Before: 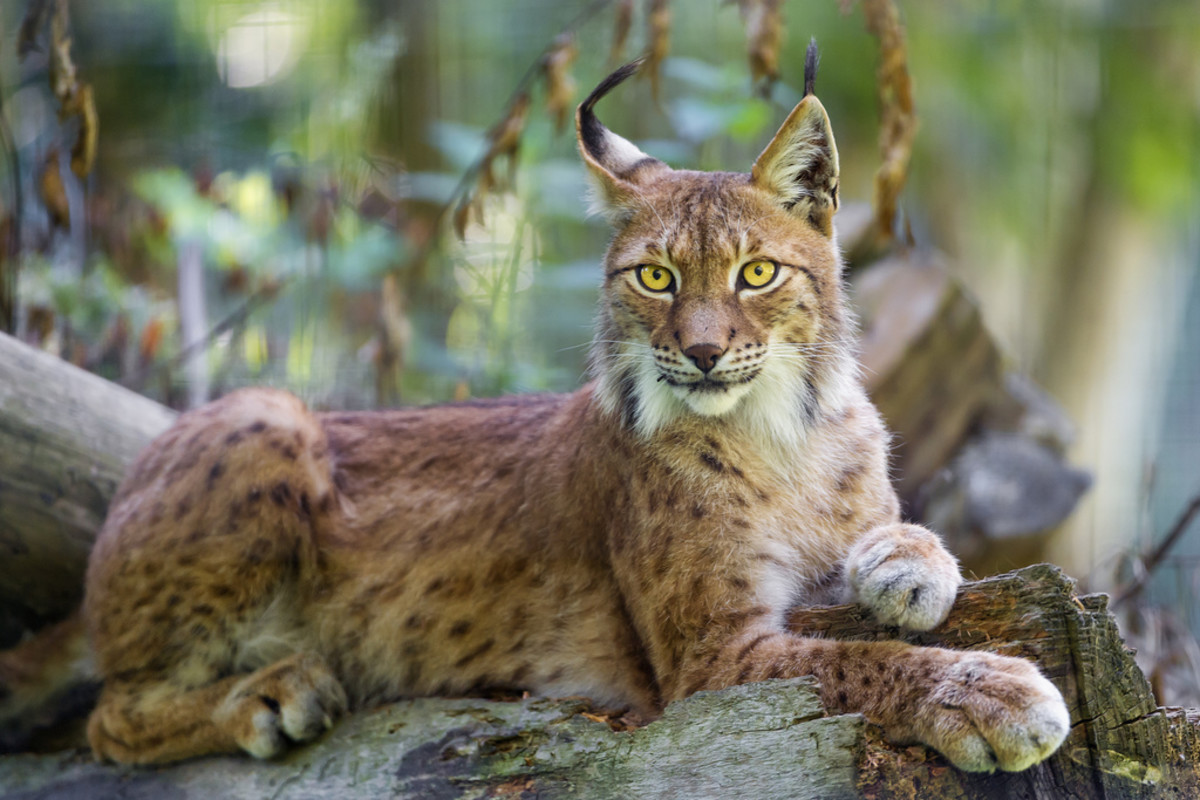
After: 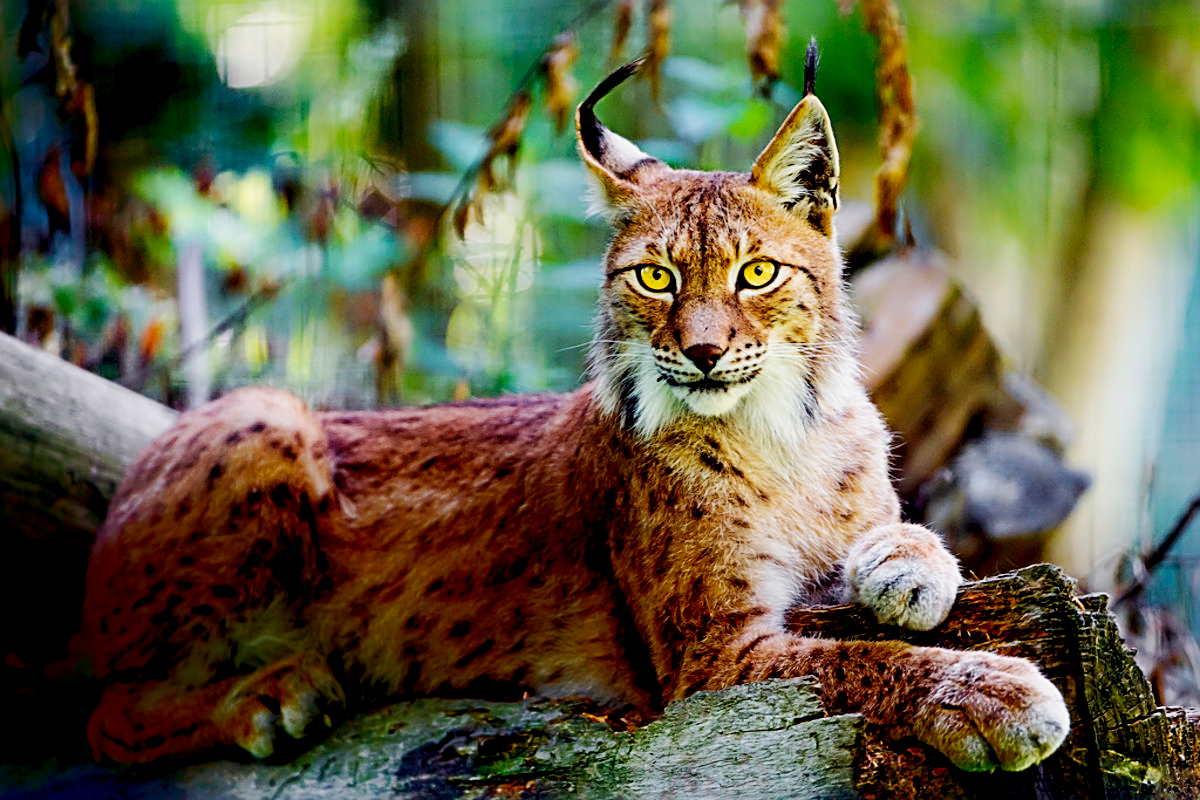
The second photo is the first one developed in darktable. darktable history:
base curve: curves: ch0 [(0, 0) (0.032, 0.025) (0.121, 0.166) (0.206, 0.329) (0.605, 0.79) (1, 1)], preserve colors none
exposure: black level correction 0.044, exposure -0.232 EV, compensate highlight preservation false
sharpen: radius 2.536, amount 0.617
shadows and highlights: shadows -89.78, highlights 89.83, soften with gaussian
